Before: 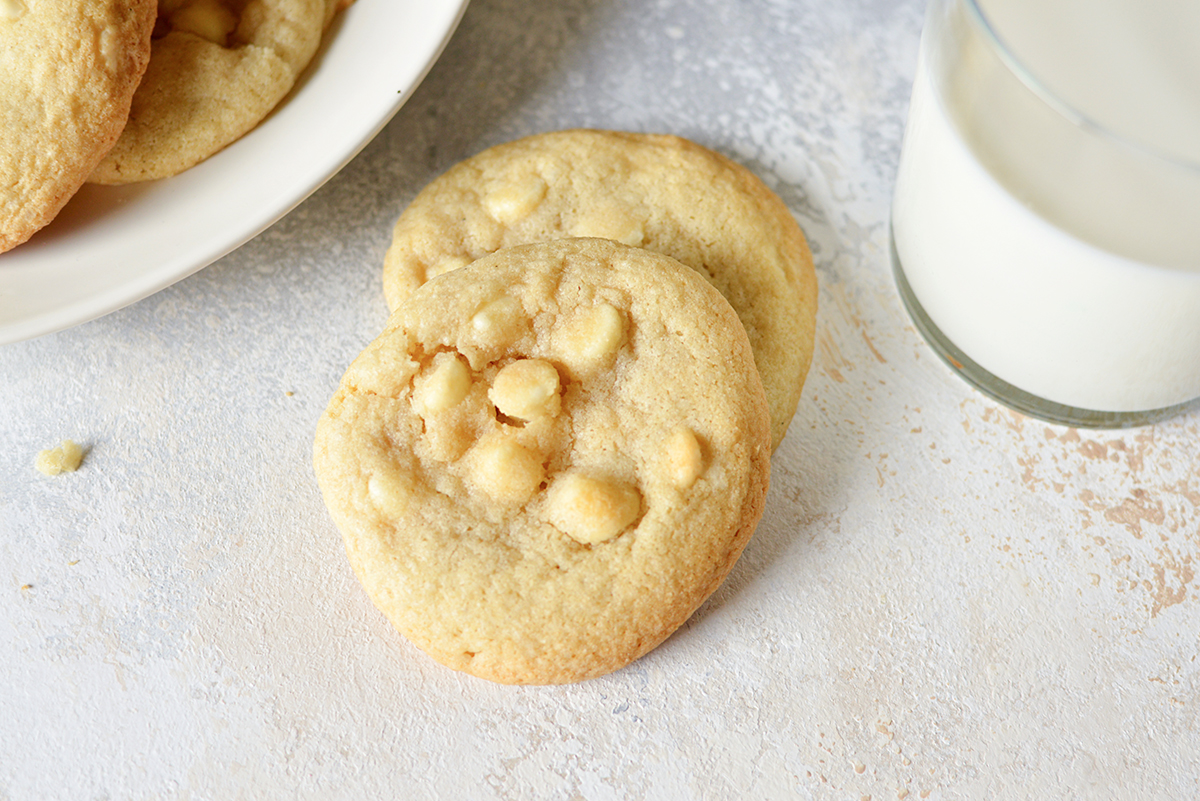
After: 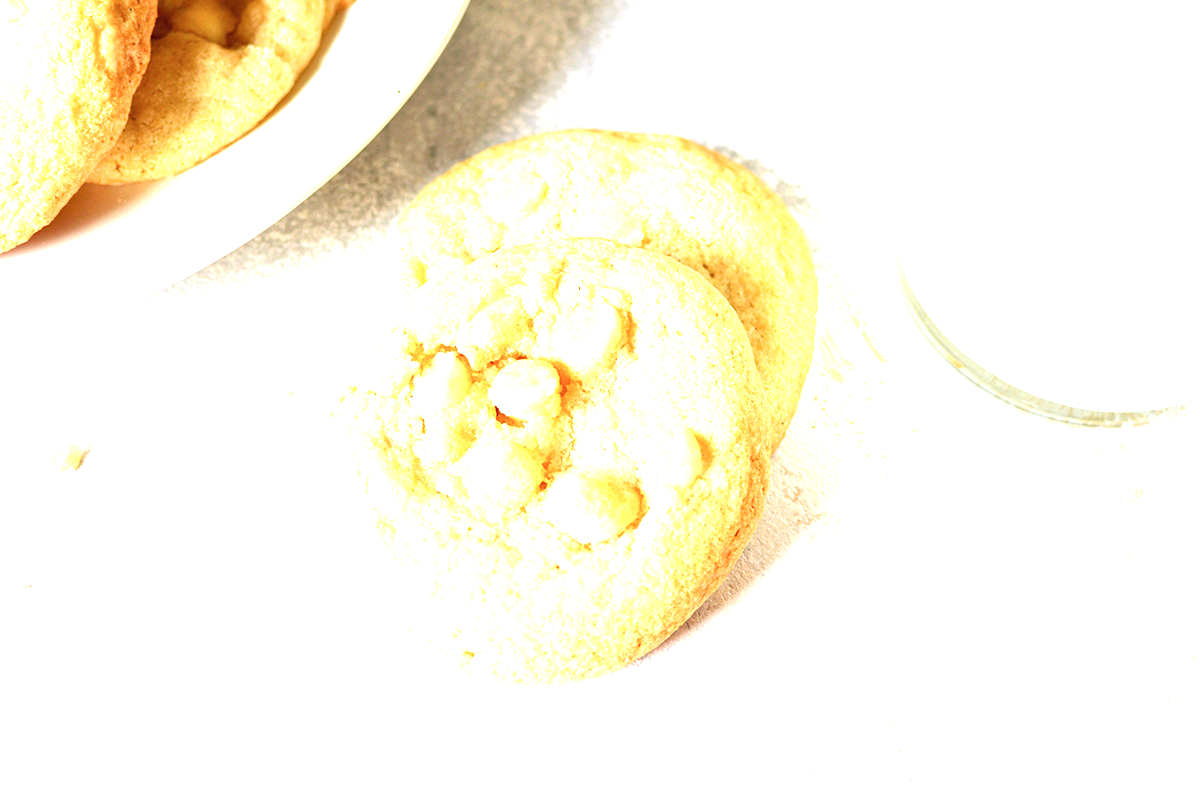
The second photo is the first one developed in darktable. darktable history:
exposure: black level correction 0, exposure 1.757 EV, compensate highlight preservation false
